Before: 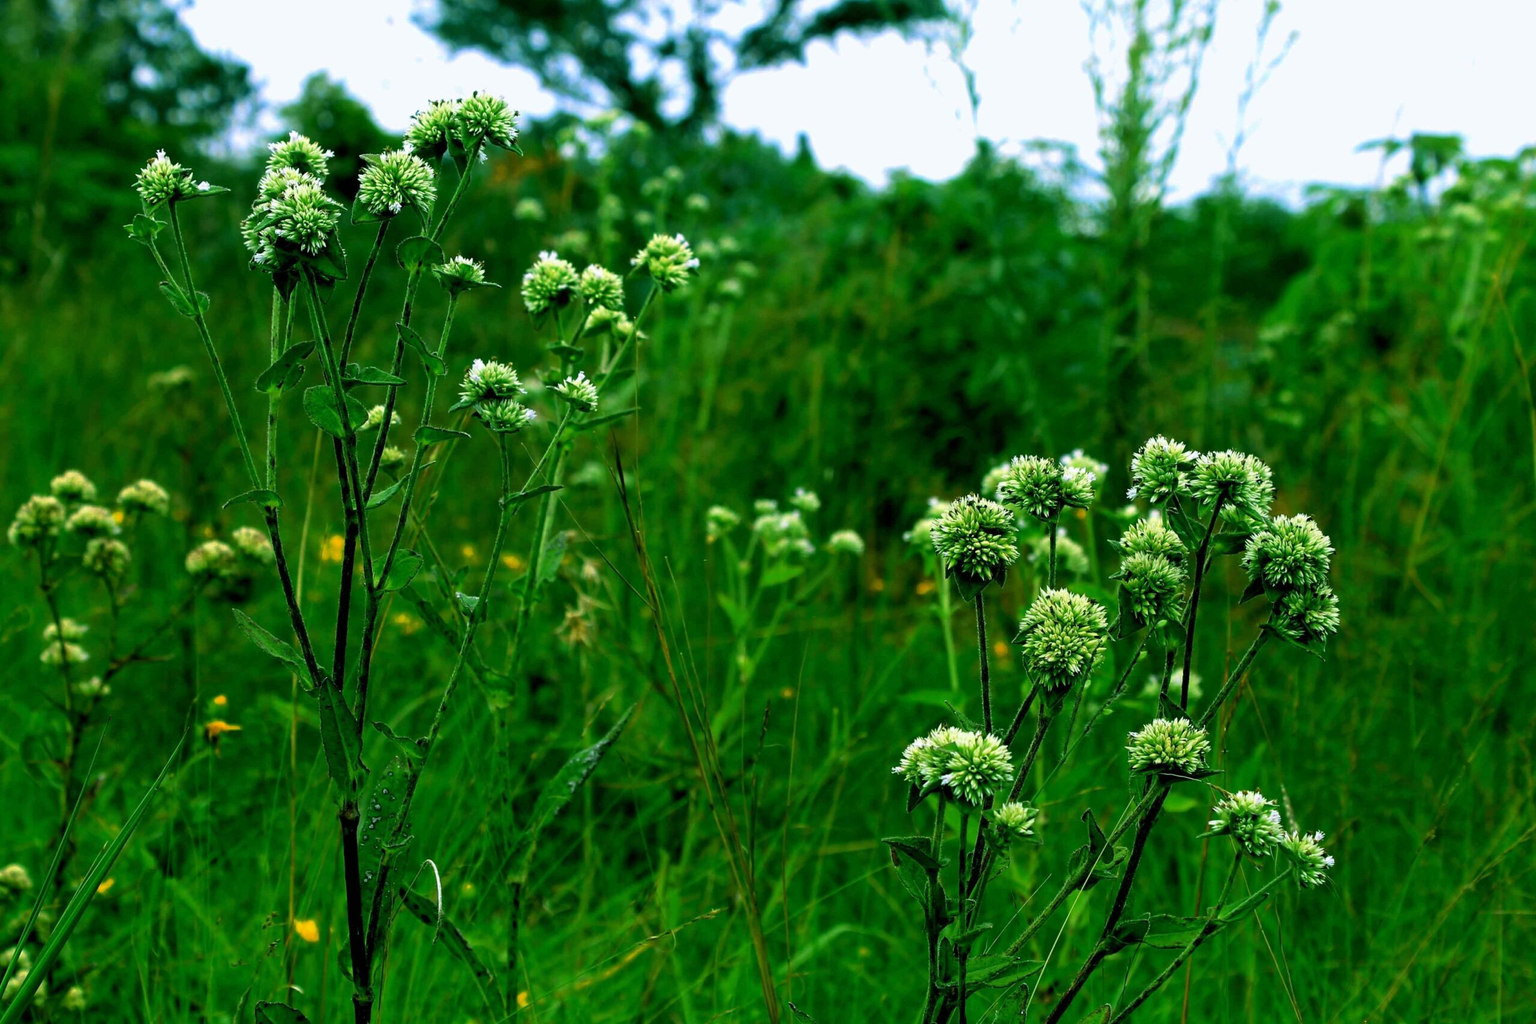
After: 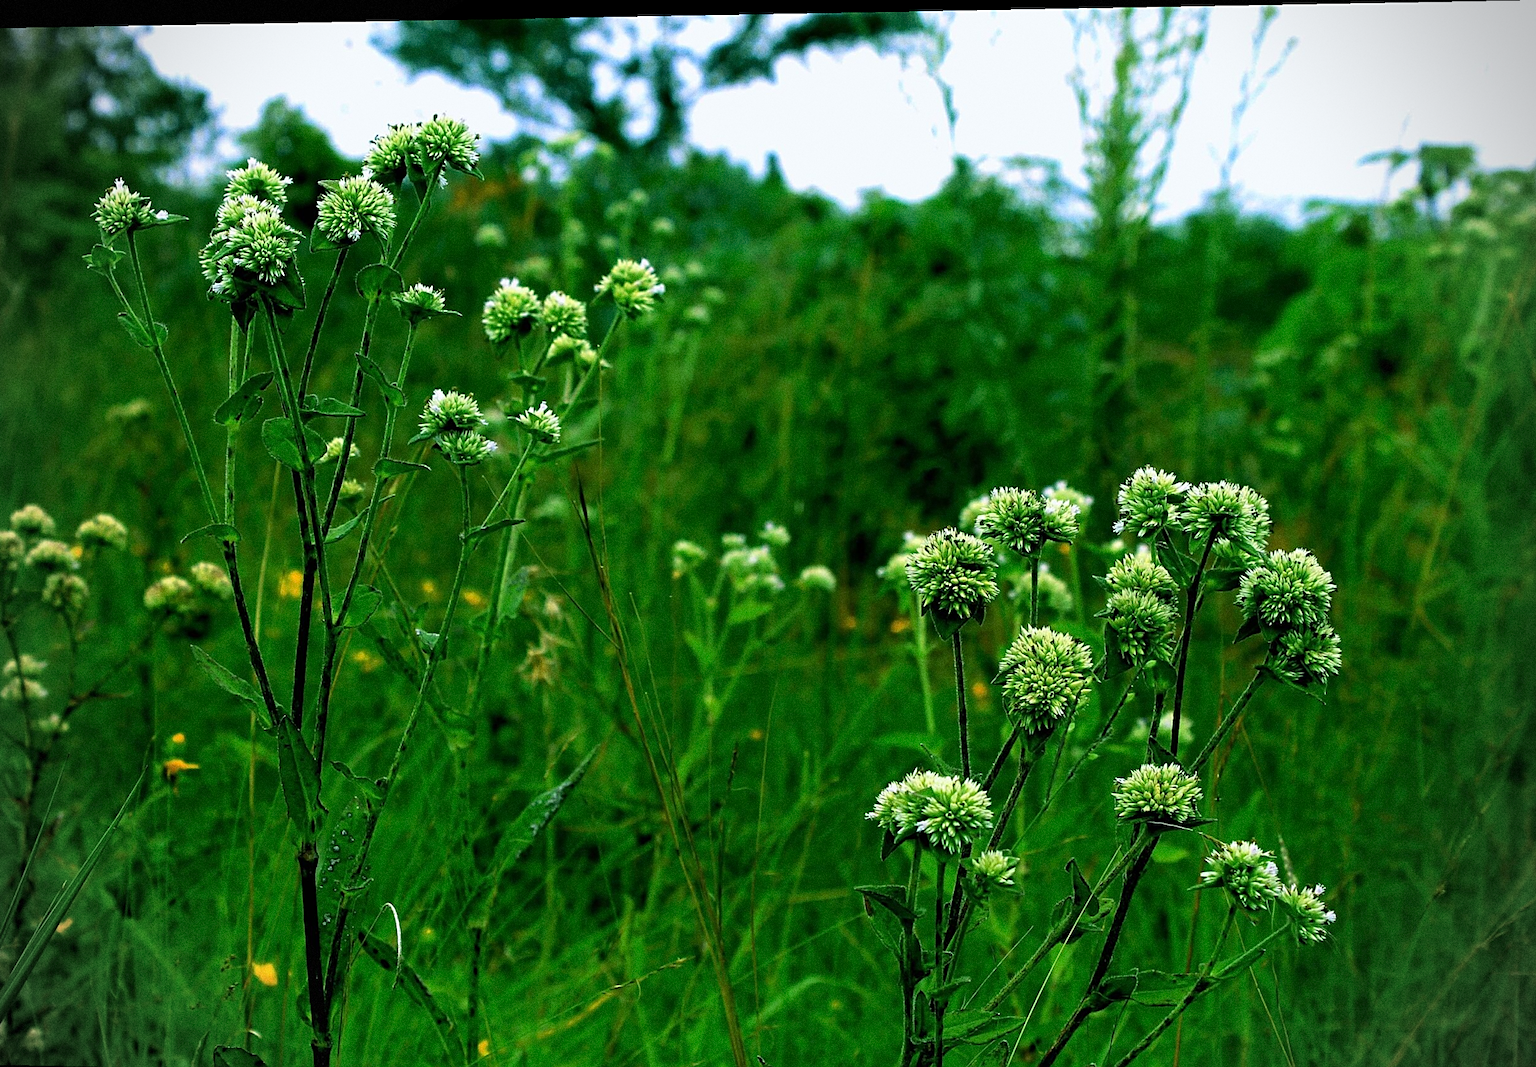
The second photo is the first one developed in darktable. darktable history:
vignetting: dithering 8-bit output, unbound false
sharpen: on, module defaults
rotate and perspective: lens shift (horizontal) -0.055, automatic cropping off
grain: coarseness 0.09 ISO, strength 40%
crop and rotate: left 2.536%, right 1.107%, bottom 2.246%
